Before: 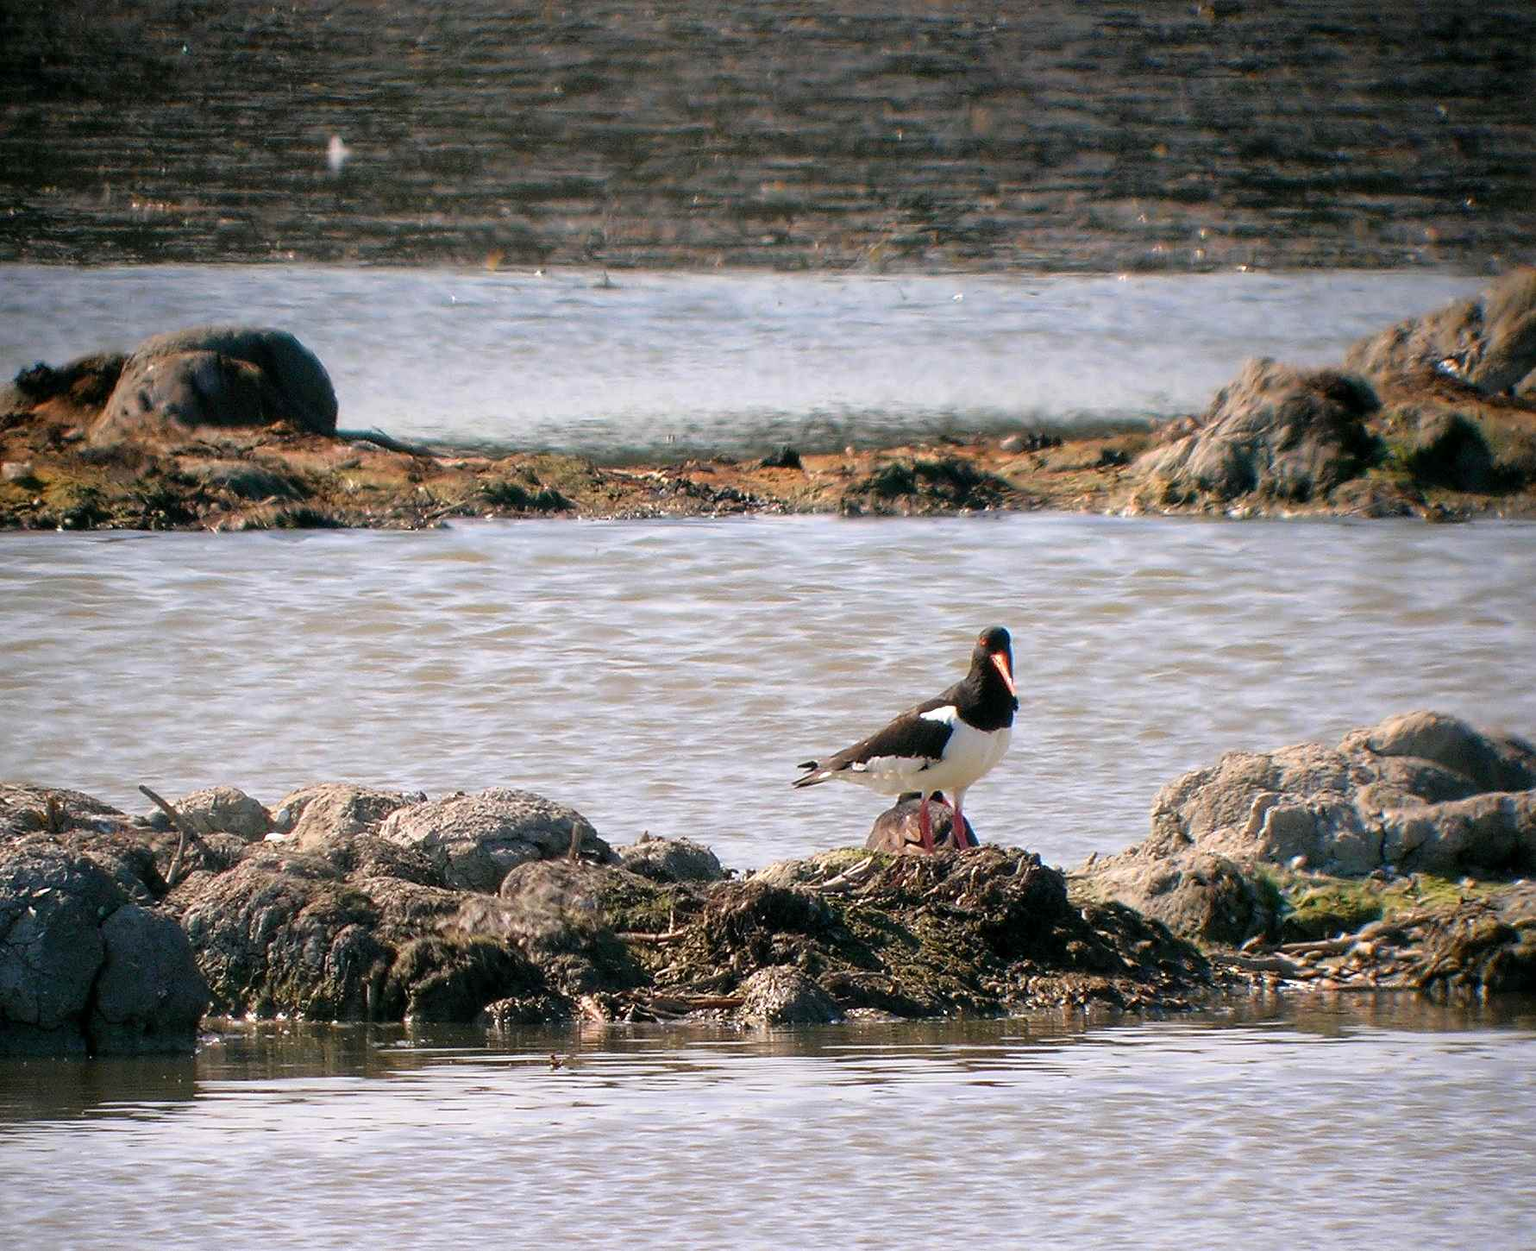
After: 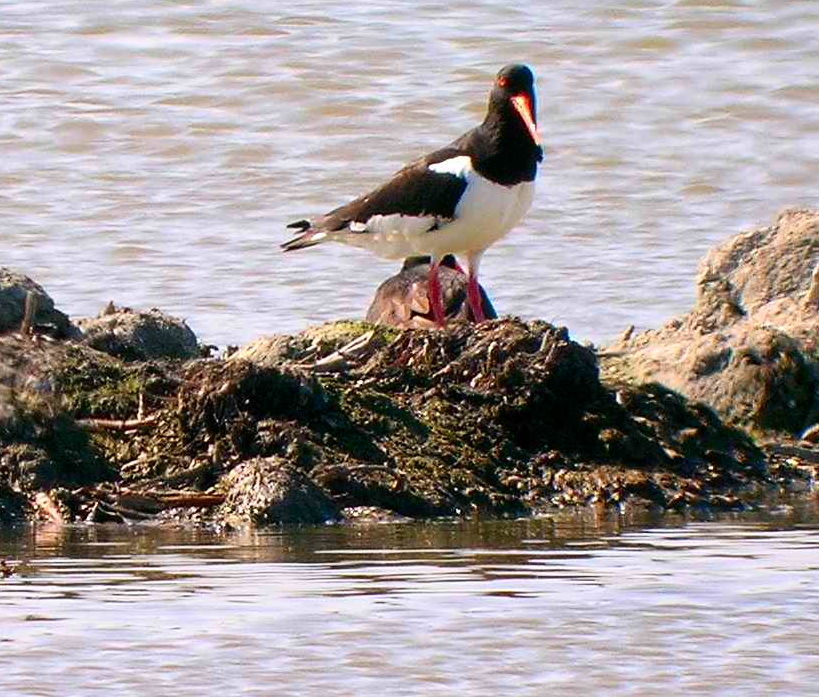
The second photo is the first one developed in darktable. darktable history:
crop: left 35.826%, top 45.722%, right 18.161%, bottom 6.168%
contrast brightness saturation: contrast 0.158, saturation 0.328
